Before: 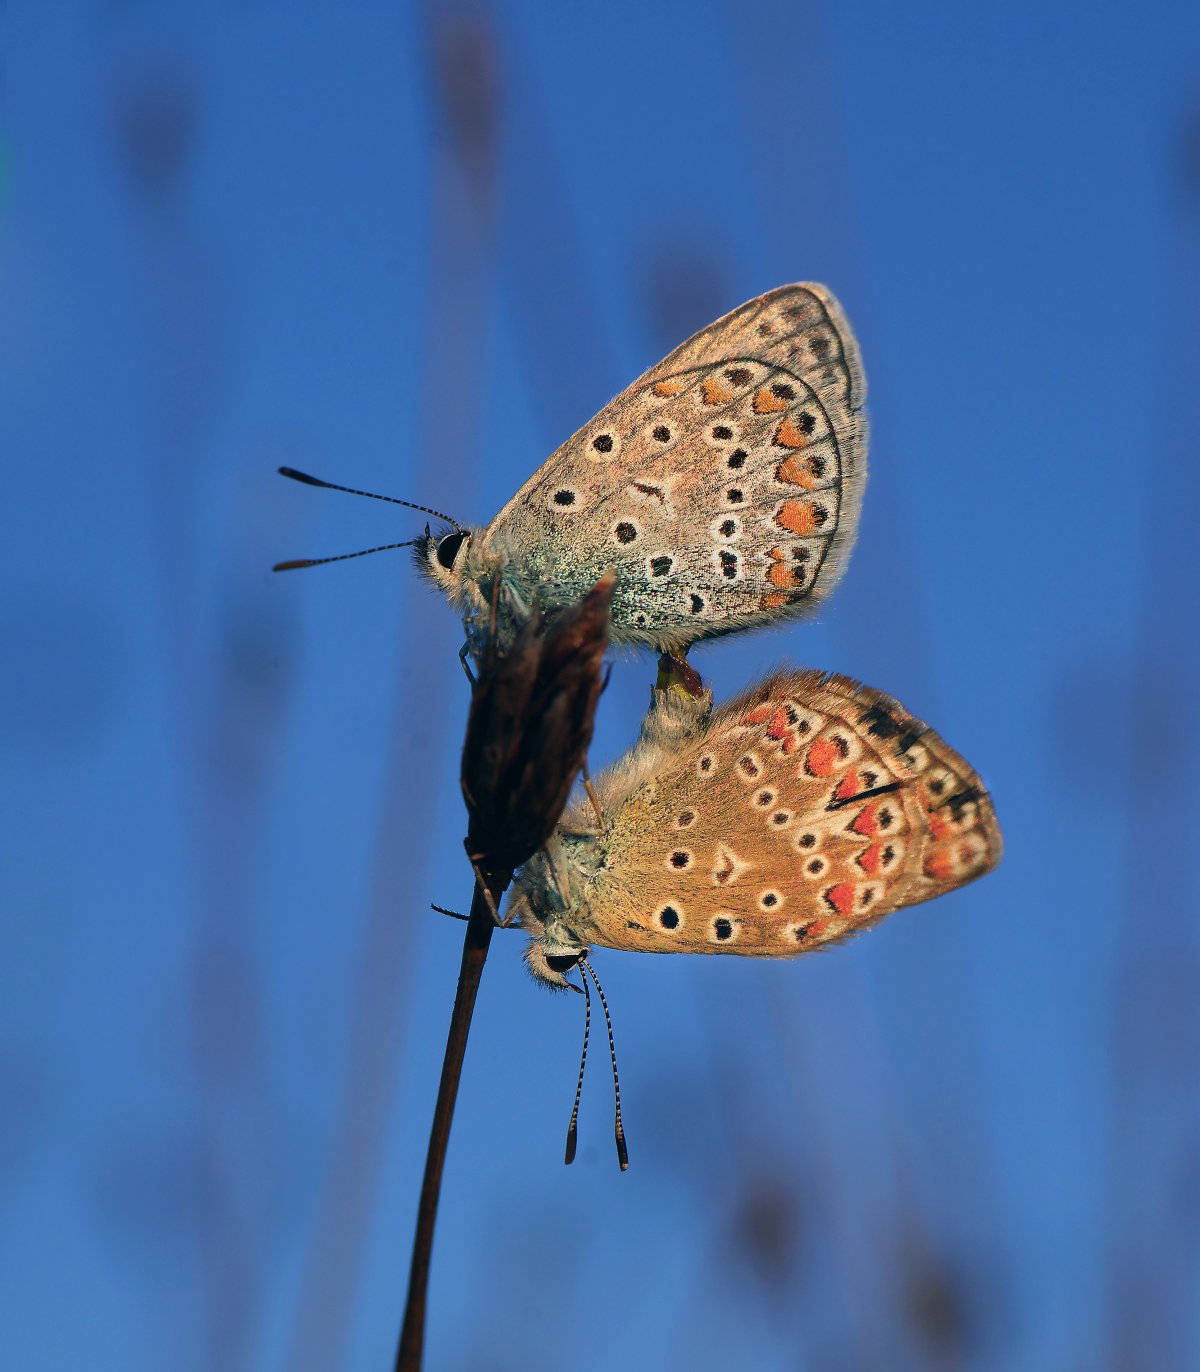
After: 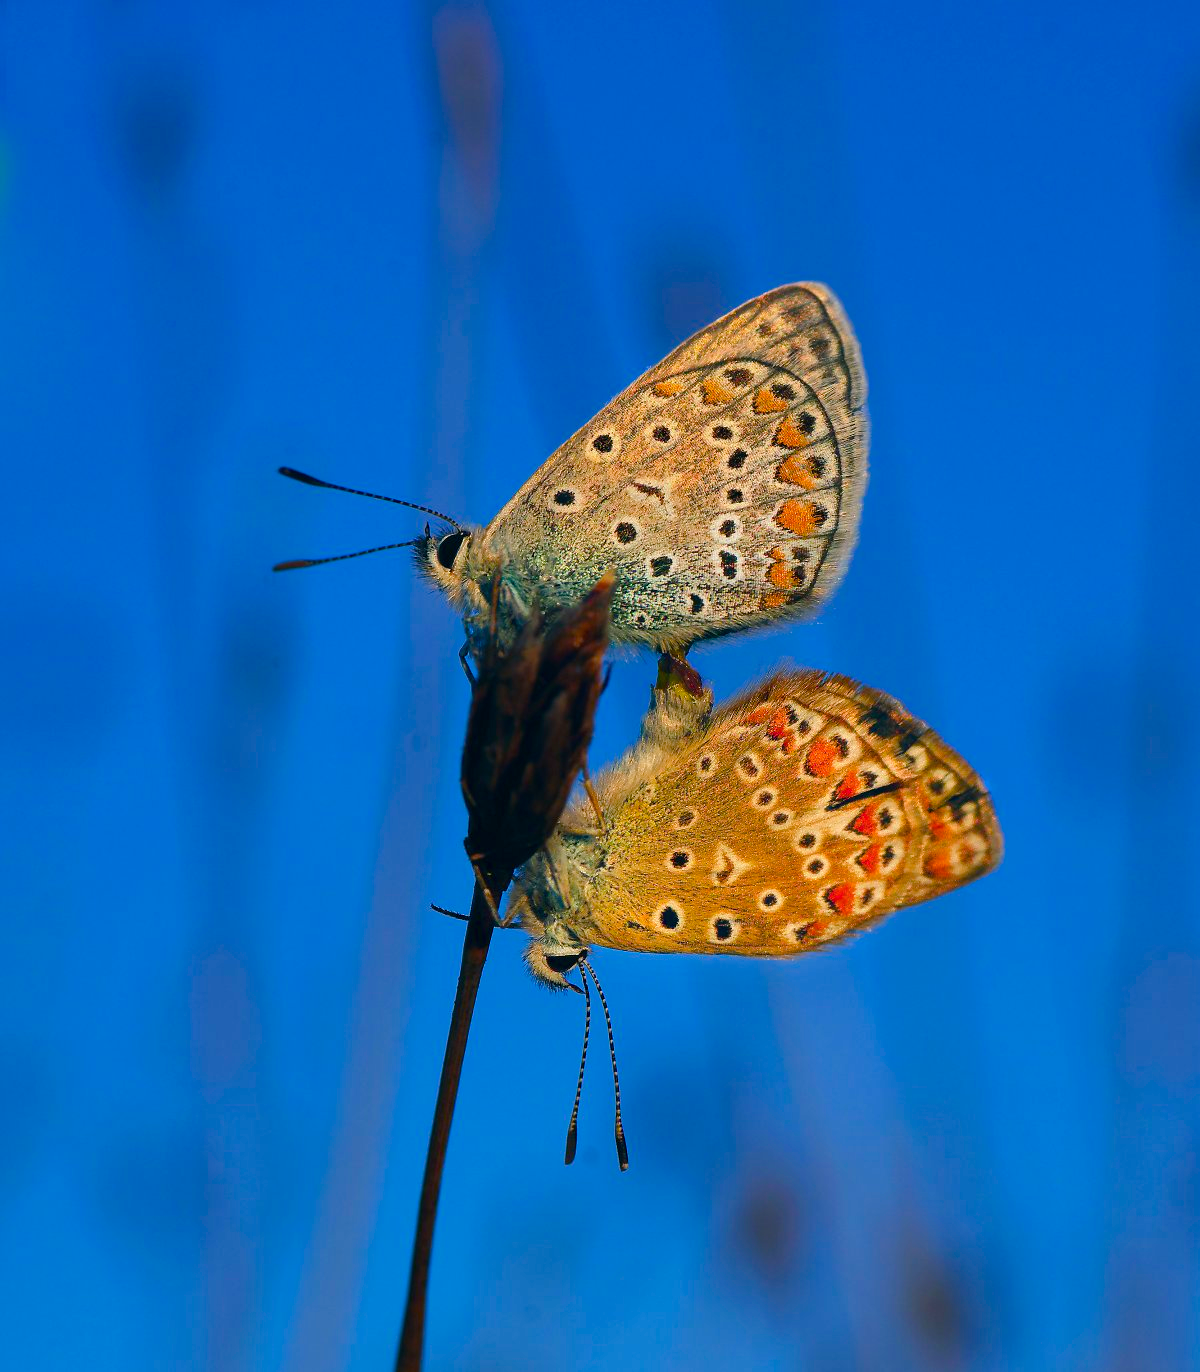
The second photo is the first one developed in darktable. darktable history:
color balance rgb: shadows lift › chroma 2.062%, shadows lift › hue 222.05°, power › chroma 0.273%, power › hue 60.39°, perceptual saturation grading › global saturation 20%, perceptual saturation grading › highlights 2.956%, perceptual saturation grading › shadows 50.227%, global vibrance 20%
